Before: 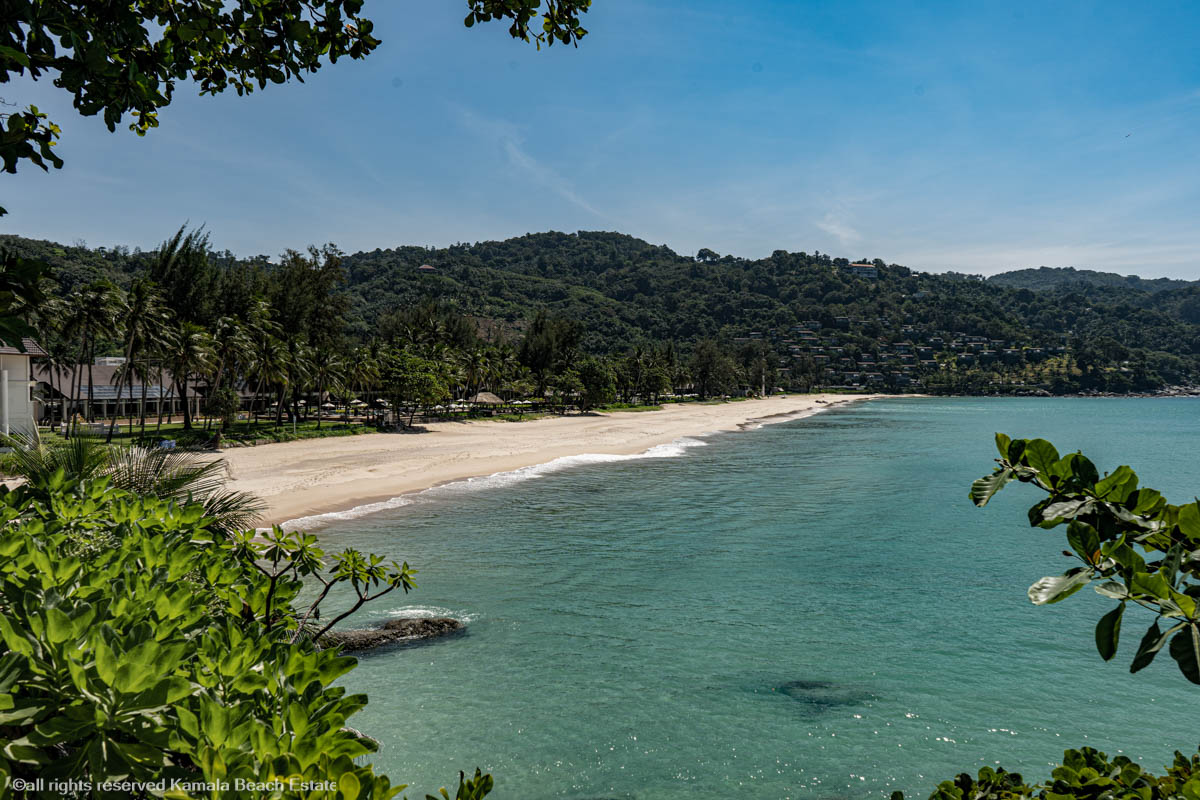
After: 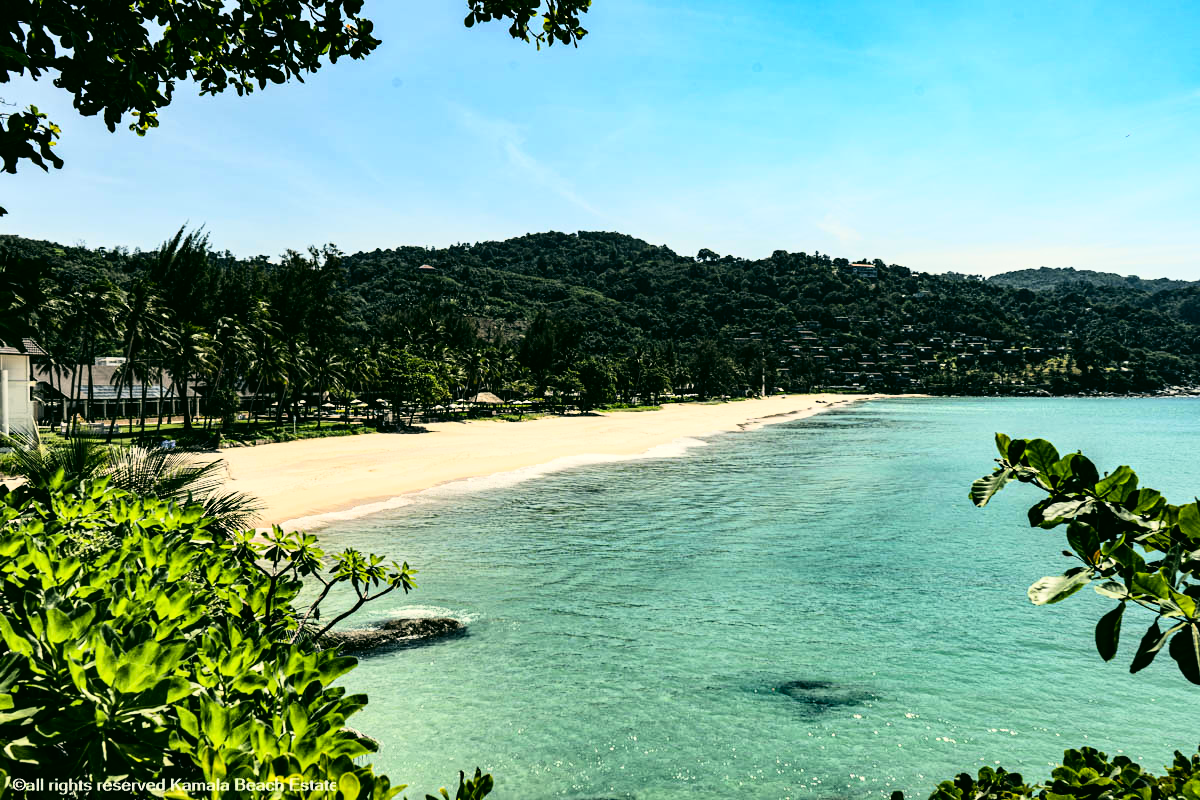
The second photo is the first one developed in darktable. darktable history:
rgb curve: curves: ch0 [(0, 0) (0.21, 0.15) (0.24, 0.21) (0.5, 0.75) (0.75, 0.96) (0.89, 0.99) (1, 1)]; ch1 [(0, 0.02) (0.21, 0.13) (0.25, 0.2) (0.5, 0.67) (0.75, 0.9) (0.89, 0.97) (1, 1)]; ch2 [(0, 0.02) (0.21, 0.13) (0.25, 0.2) (0.5, 0.67) (0.75, 0.9) (0.89, 0.97) (1, 1)], compensate middle gray true
color correction: highlights a* -0.482, highlights b* 9.48, shadows a* -9.48, shadows b* 0.803
